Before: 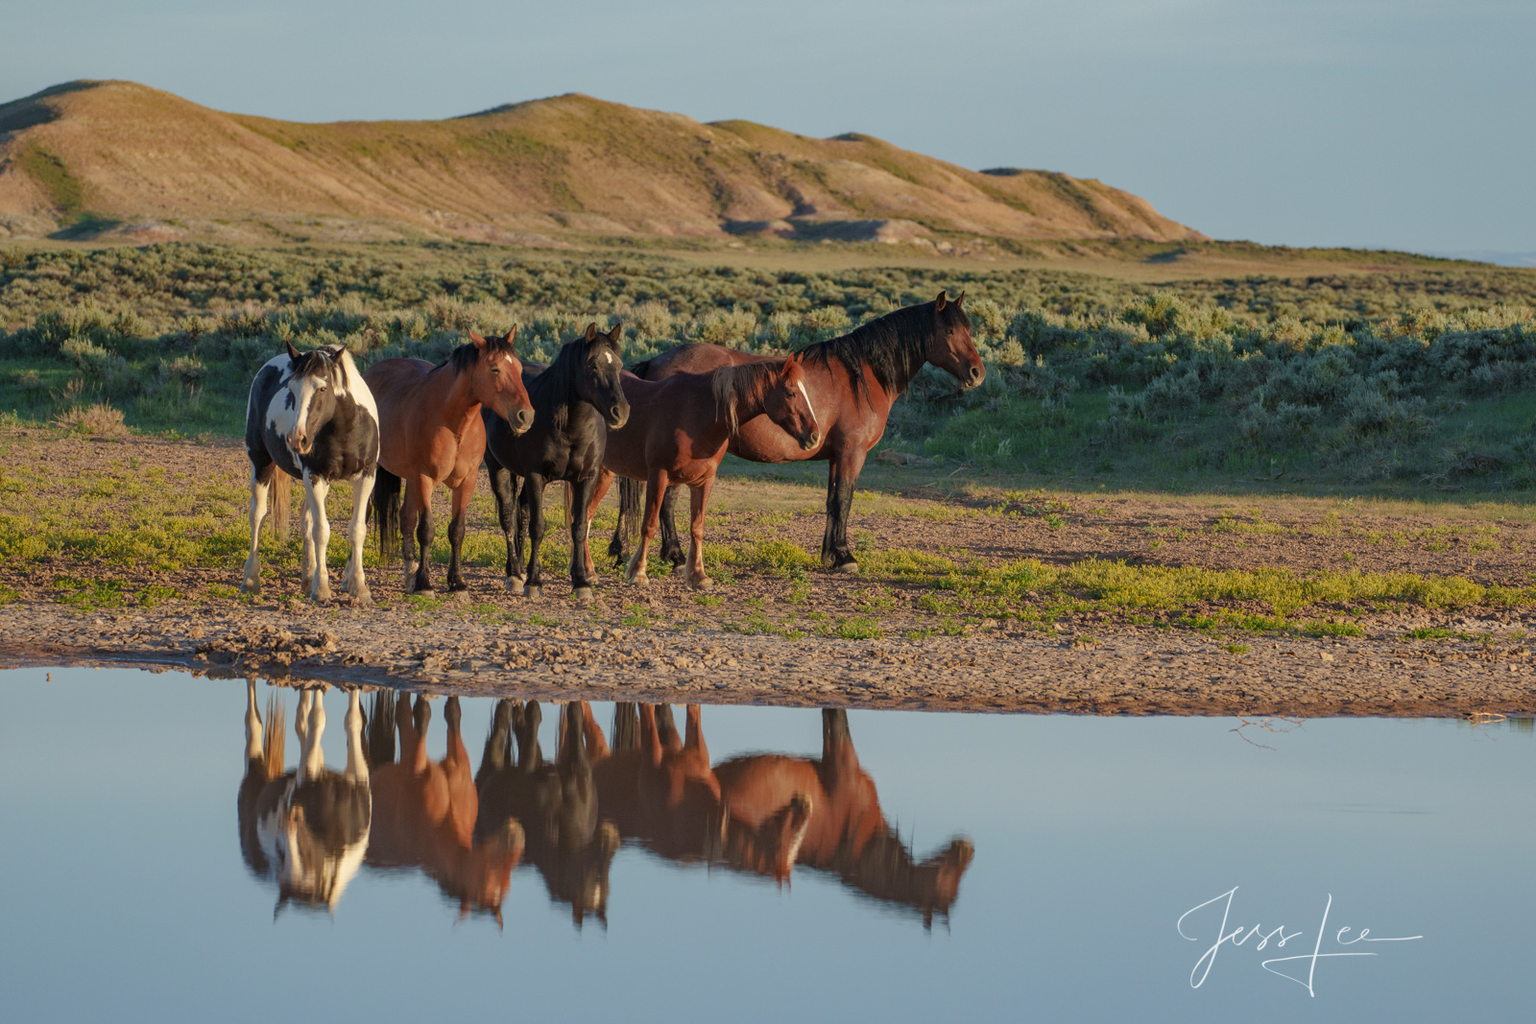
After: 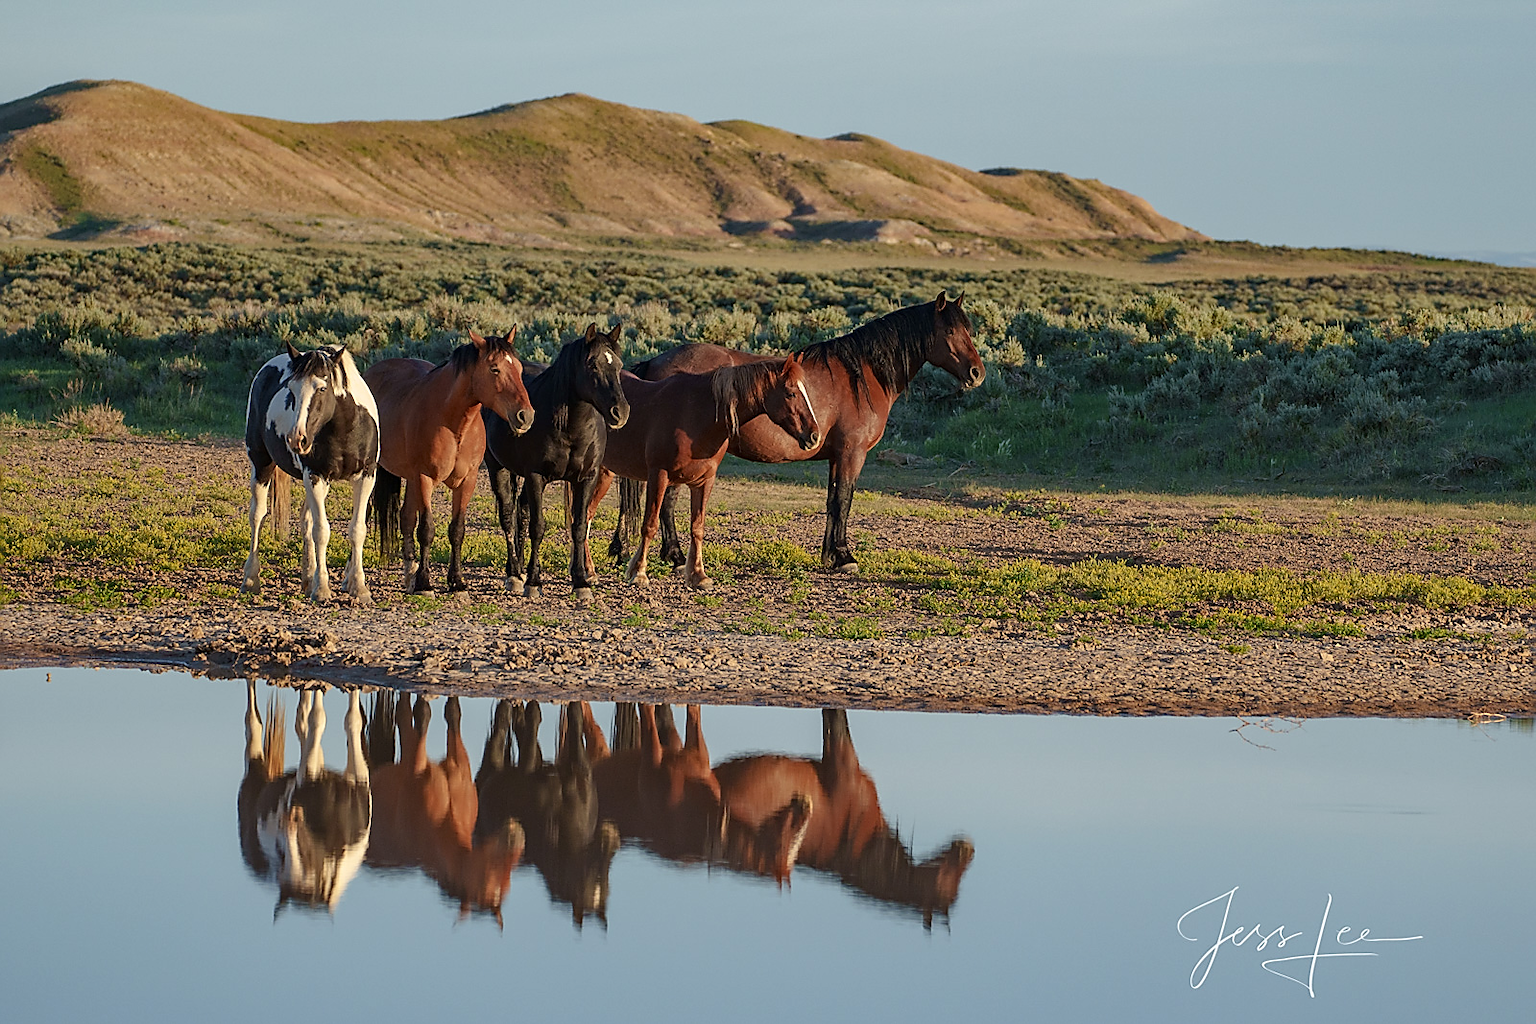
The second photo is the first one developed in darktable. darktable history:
contrast brightness saturation: contrast 0.138
sharpen: radius 1.416, amount 1.246, threshold 0.844
